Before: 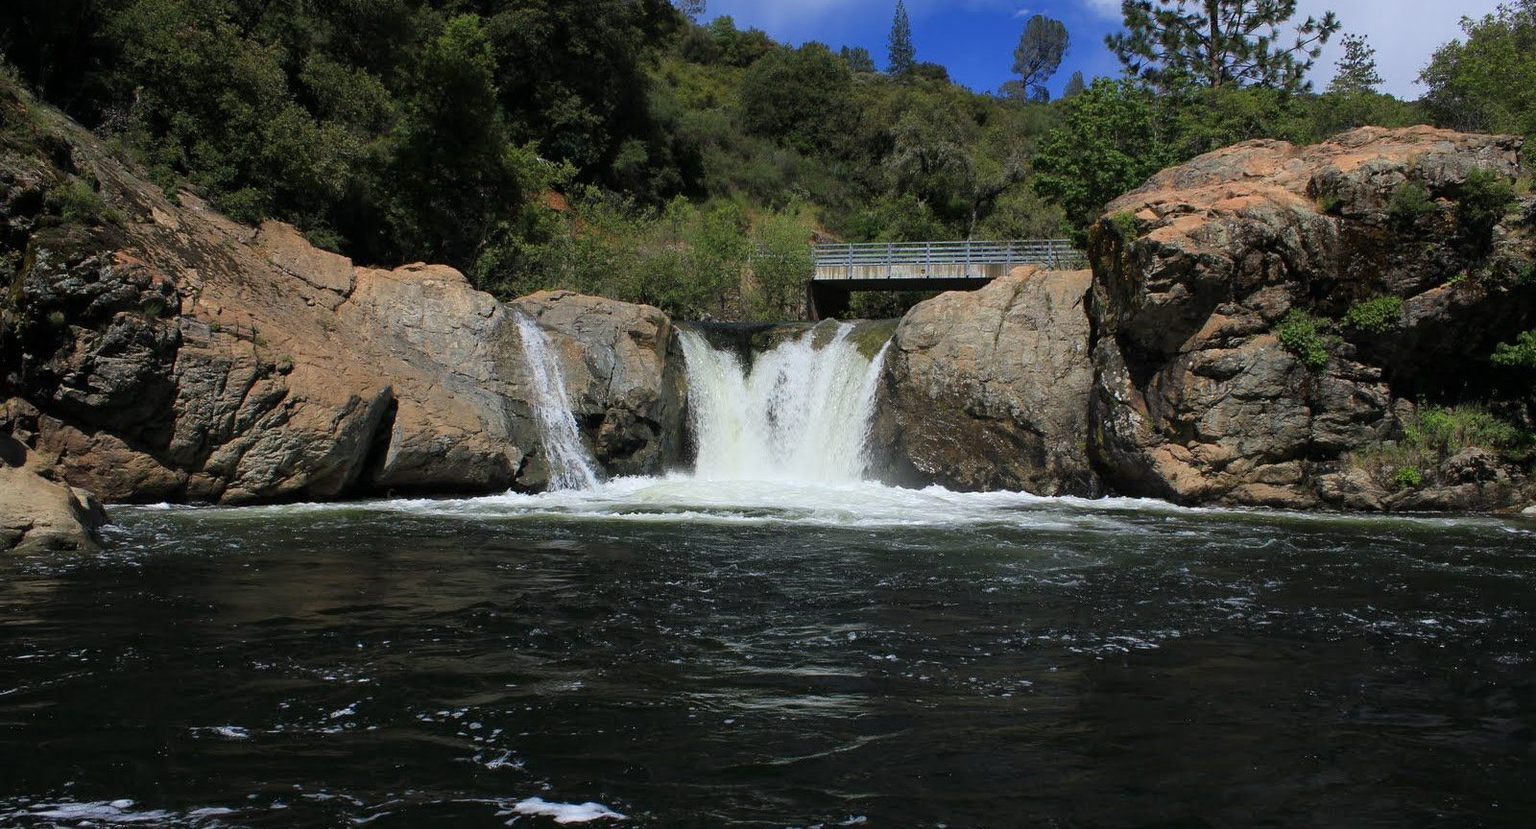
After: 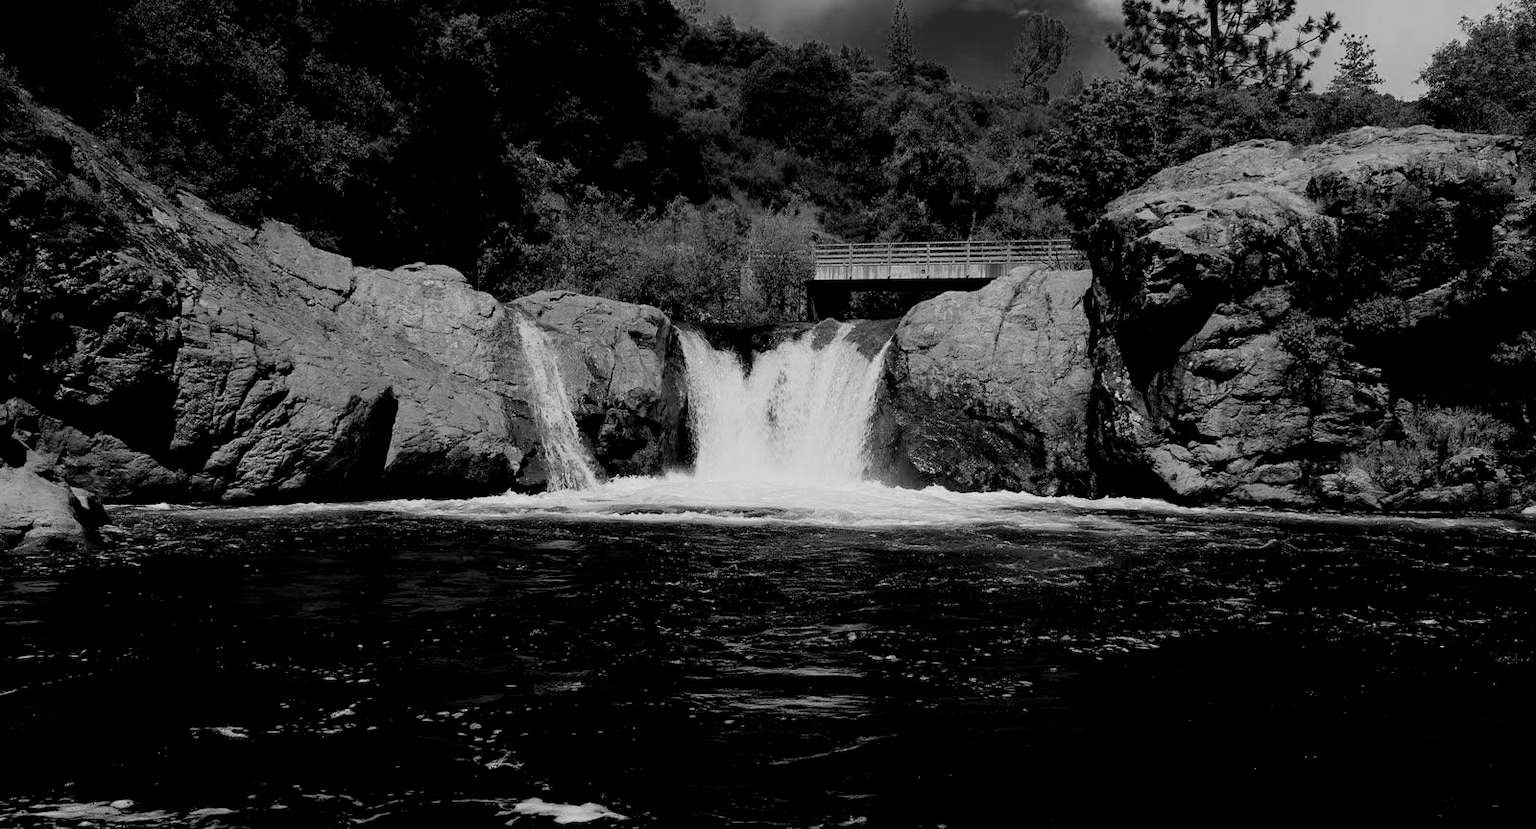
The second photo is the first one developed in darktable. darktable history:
exposure: black level correction 0.012, compensate highlight preservation false
filmic rgb: black relative exposure -7.75 EV, white relative exposure 4.4 EV, threshold 3 EV, target black luminance 0%, hardness 3.76, latitude 50.51%, contrast 1.074, highlights saturation mix 10%, shadows ↔ highlights balance -0.22%, color science v4 (2020), enable highlight reconstruction true
contrast brightness saturation: contrast 0.04, saturation 0.16
color balance rgb: perceptual saturation grading › global saturation 20%, global vibrance 20%
monochrome: on, module defaults
